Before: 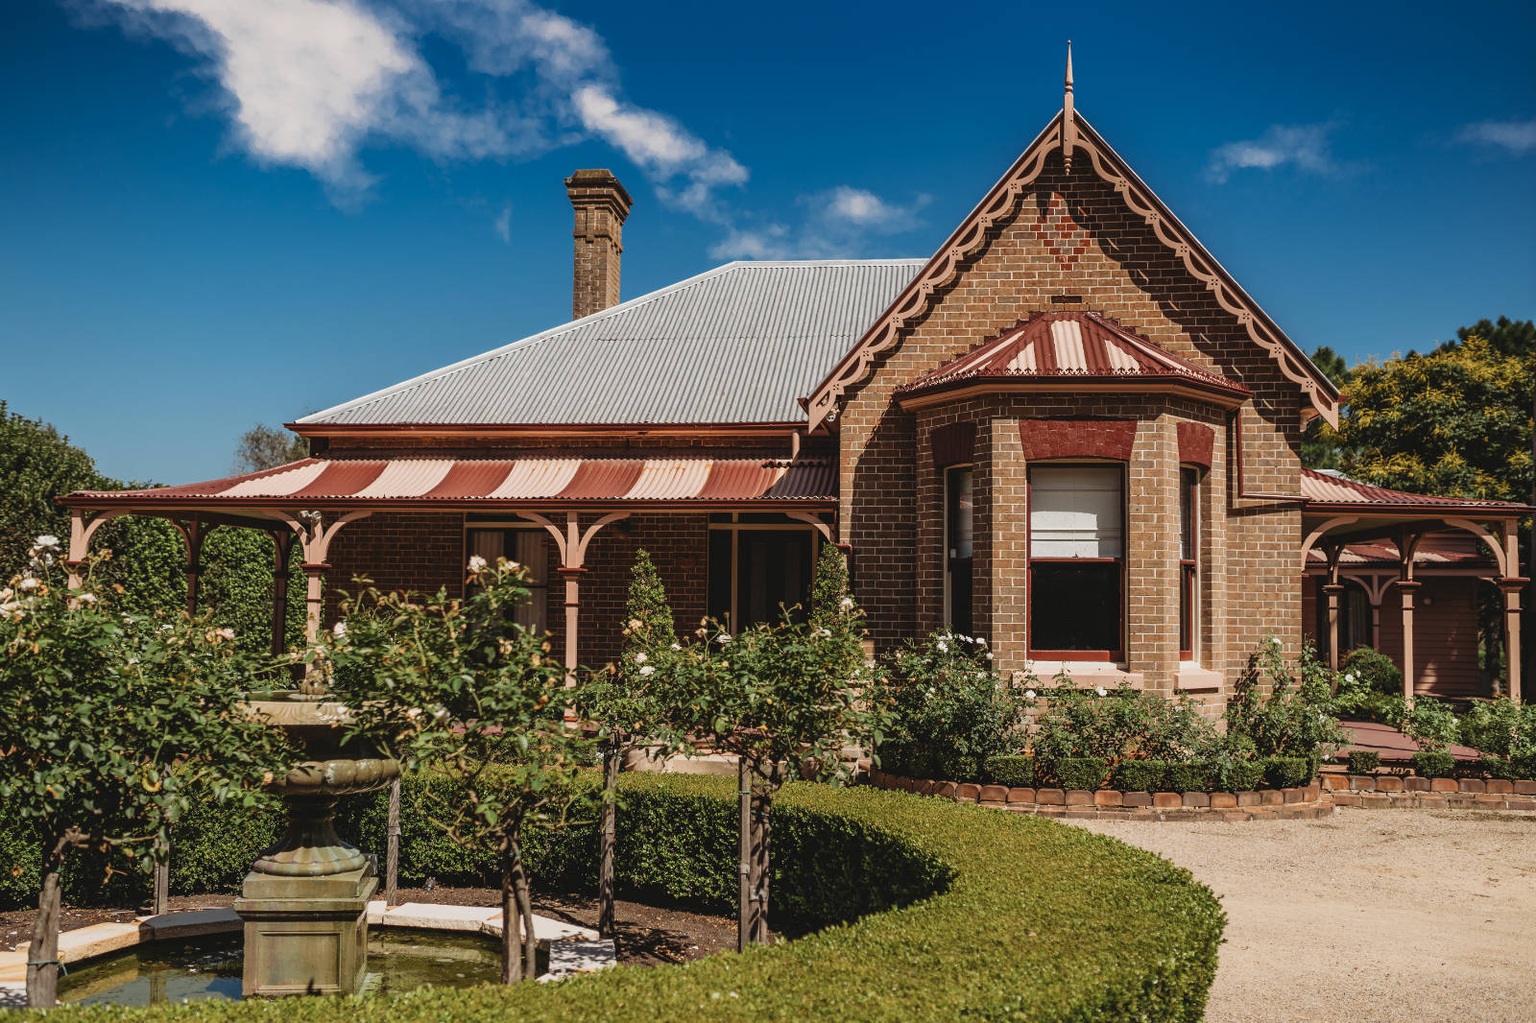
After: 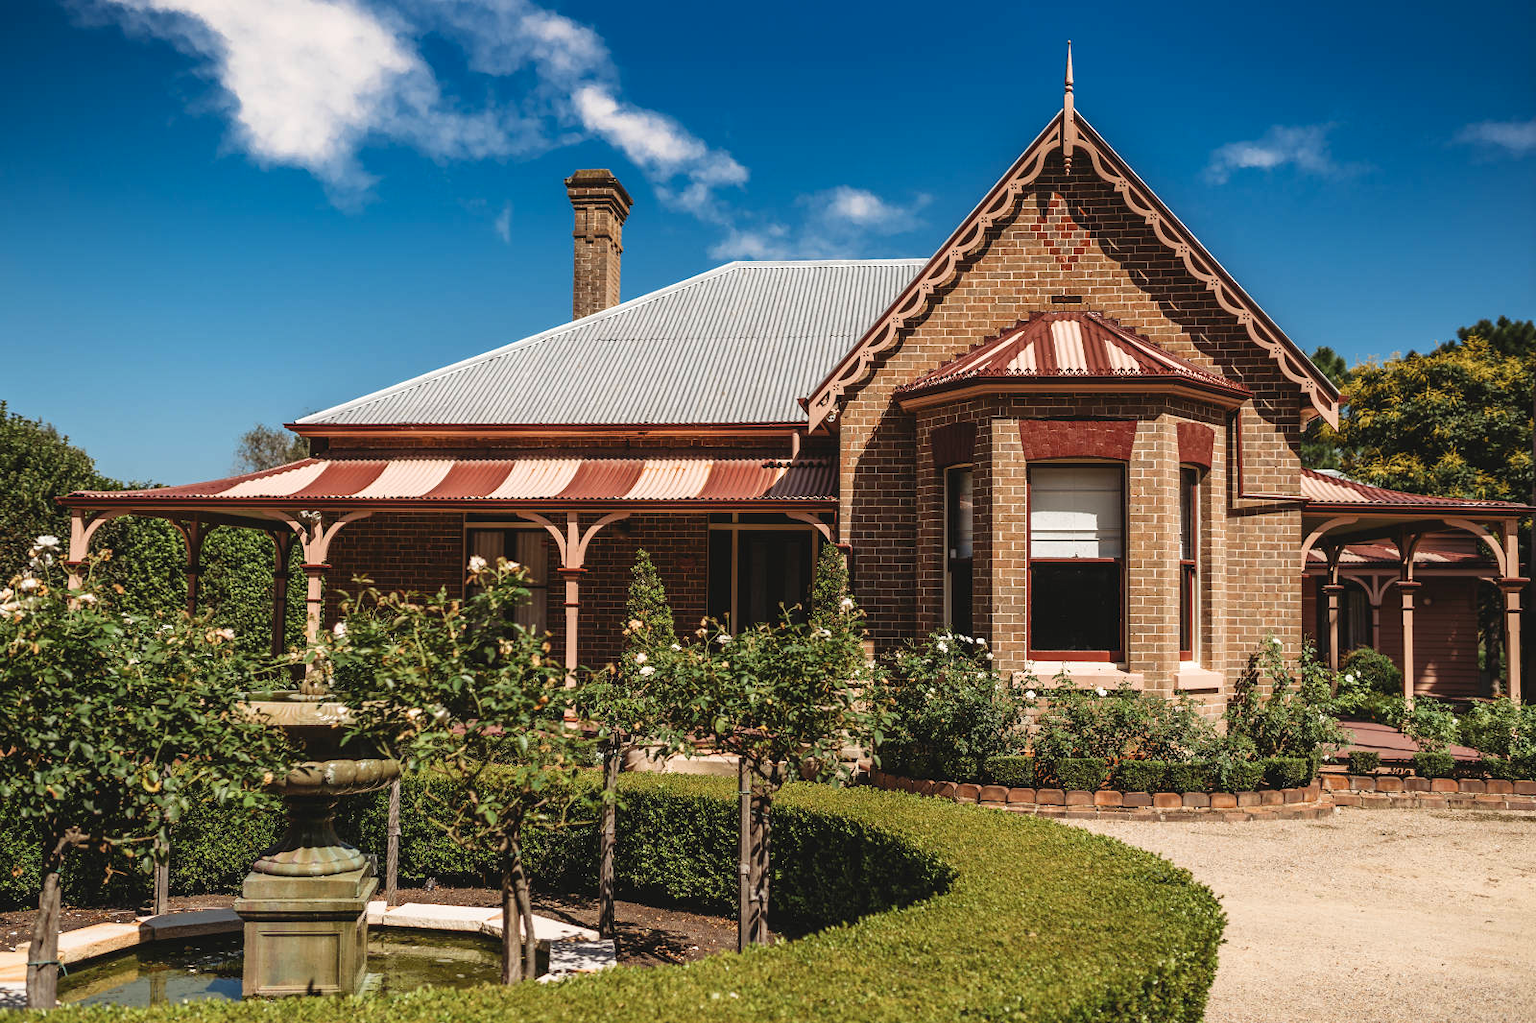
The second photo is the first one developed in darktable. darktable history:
tone curve: curves: ch0 [(0, 0) (0.003, 0.003) (0.011, 0.011) (0.025, 0.025) (0.044, 0.044) (0.069, 0.069) (0.1, 0.099) (0.136, 0.135) (0.177, 0.176) (0.224, 0.223) (0.277, 0.275) (0.335, 0.333) (0.399, 0.396) (0.468, 0.465) (0.543, 0.541) (0.623, 0.622) (0.709, 0.708) (0.801, 0.8) (0.898, 0.897) (1, 1)], color space Lab, independent channels, preserve colors none
levels: mode automatic, white 99.92%, levels [0, 0.43, 0.984]
